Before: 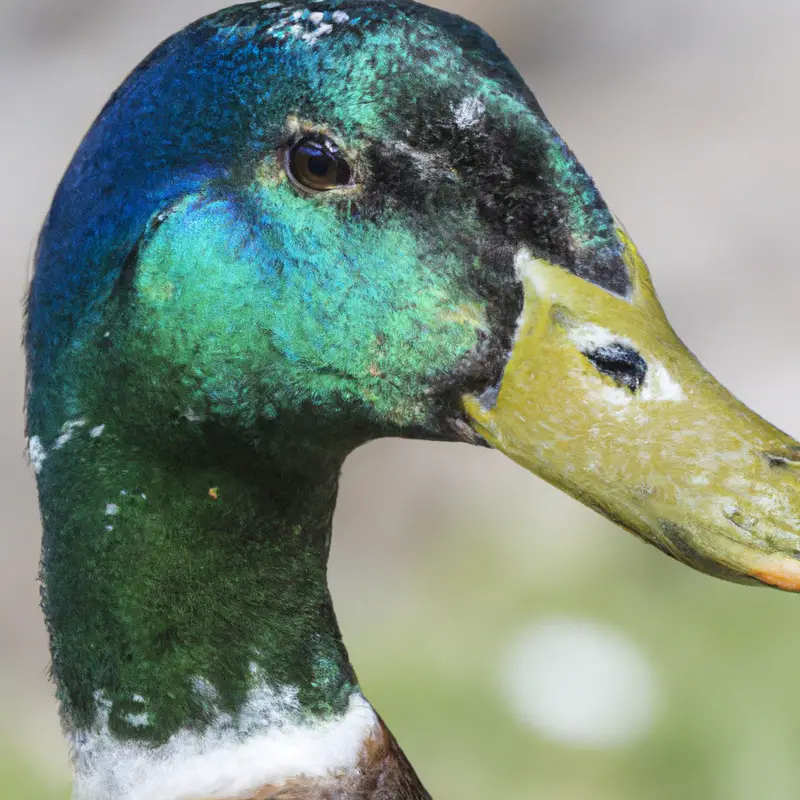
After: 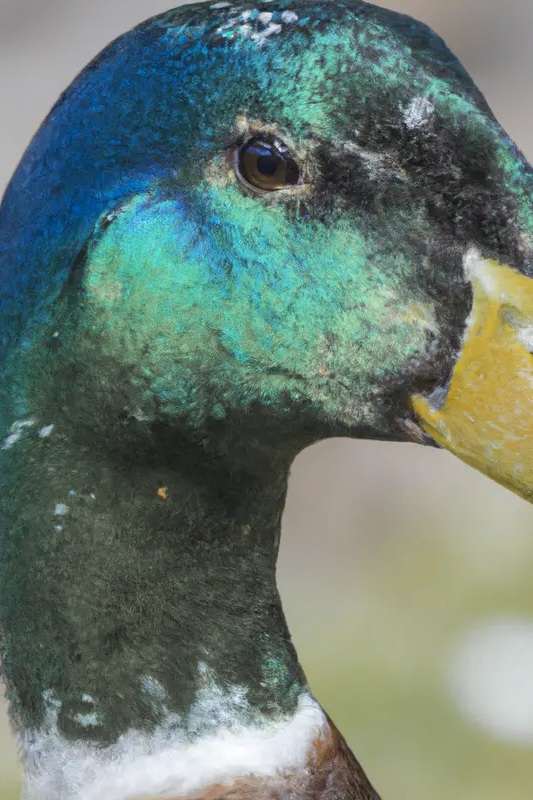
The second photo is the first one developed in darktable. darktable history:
crop and rotate: left 6.489%, right 26.802%
shadows and highlights: on, module defaults
color zones: curves: ch1 [(0.29, 0.492) (0.373, 0.185) (0.509, 0.481)]; ch2 [(0.25, 0.462) (0.749, 0.457)]
